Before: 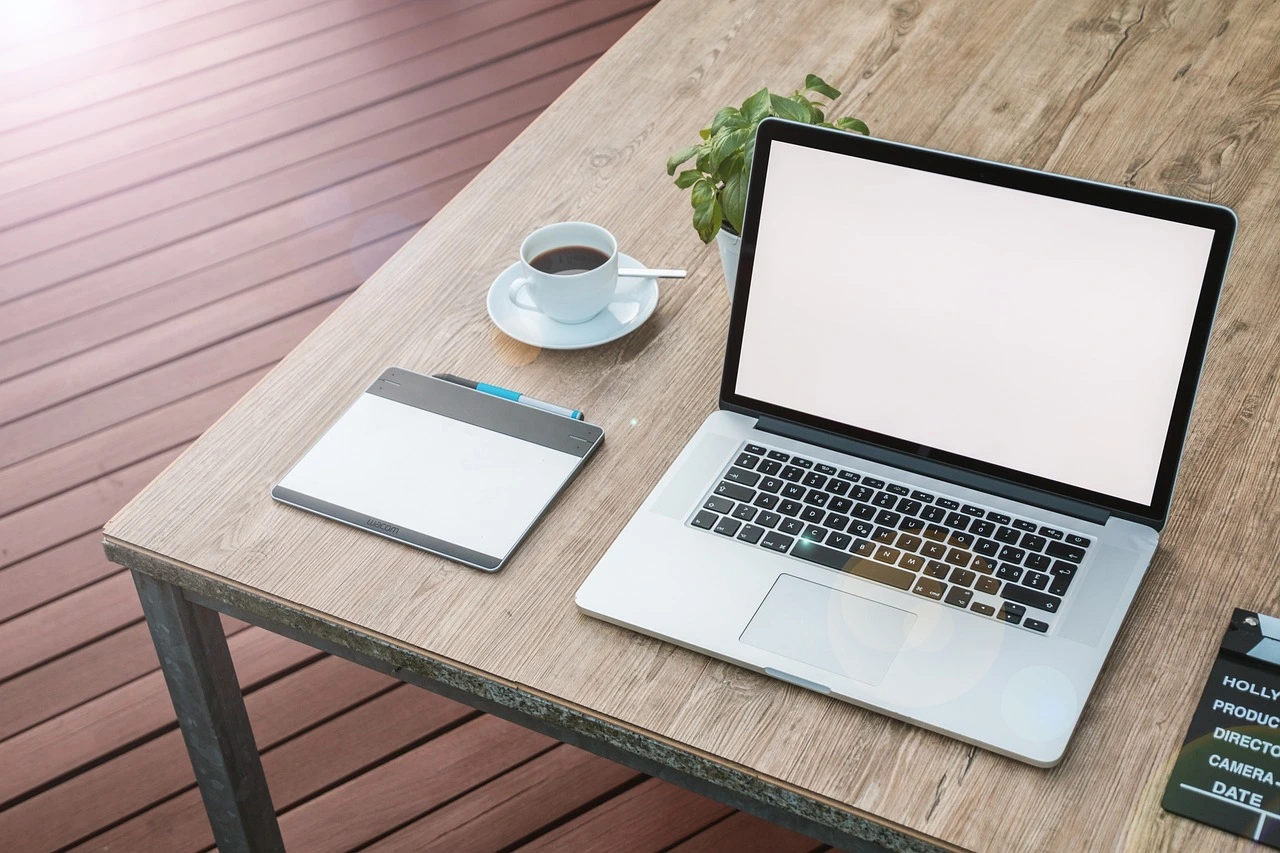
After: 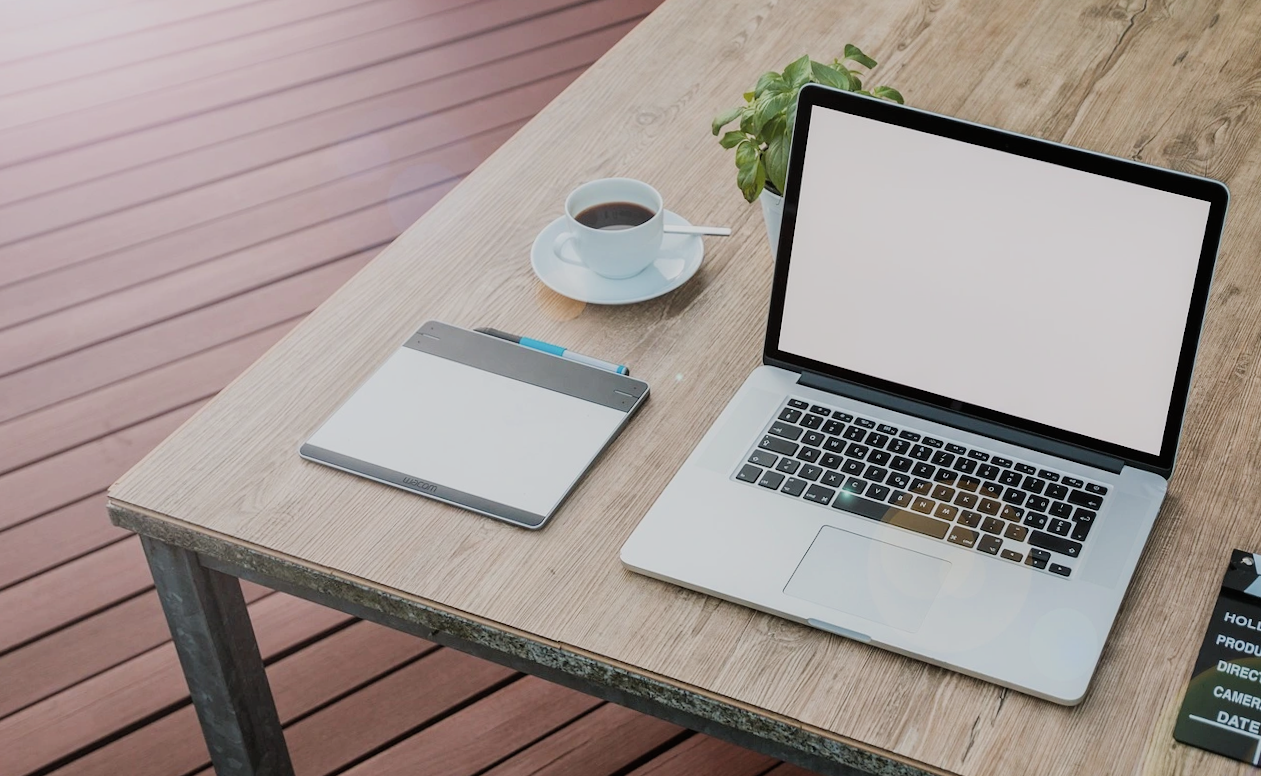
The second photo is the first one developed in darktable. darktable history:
filmic rgb: black relative exposure -7.65 EV, white relative exposure 4.56 EV, hardness 3.61
rotate and perspective: rotation -0.013°, lens shift (vertical) -0.027, lens shift (horizontal) 0.178, crop left 0.016, crop right 0.989, crop top 0.082, crop bottom 0.918
